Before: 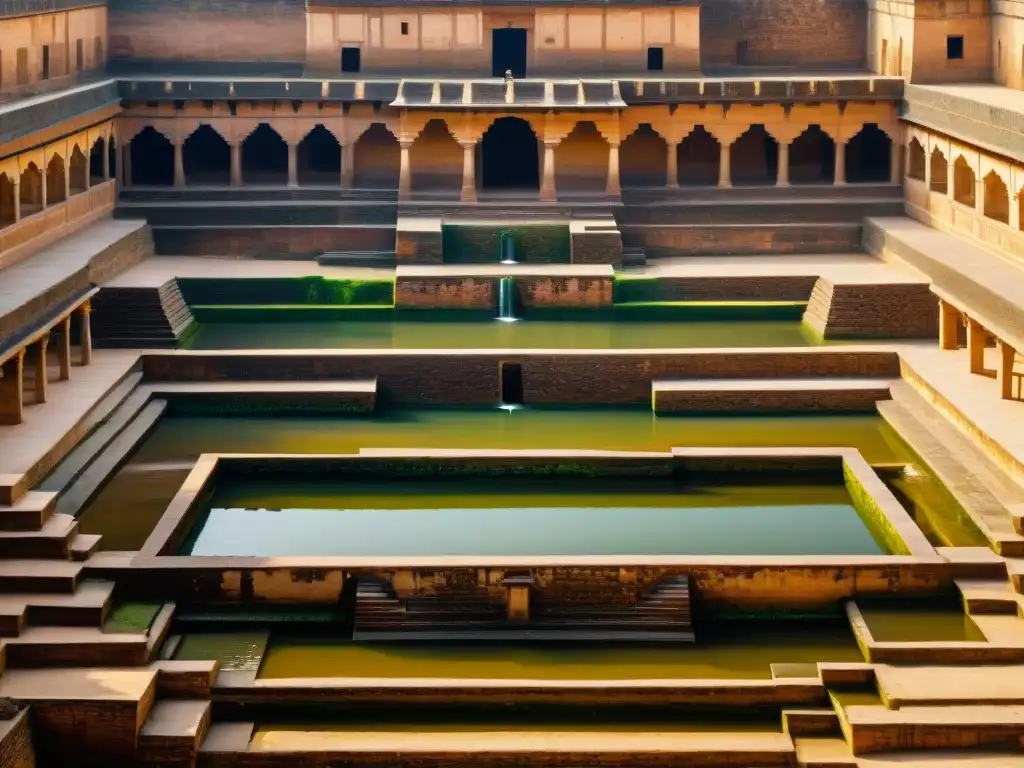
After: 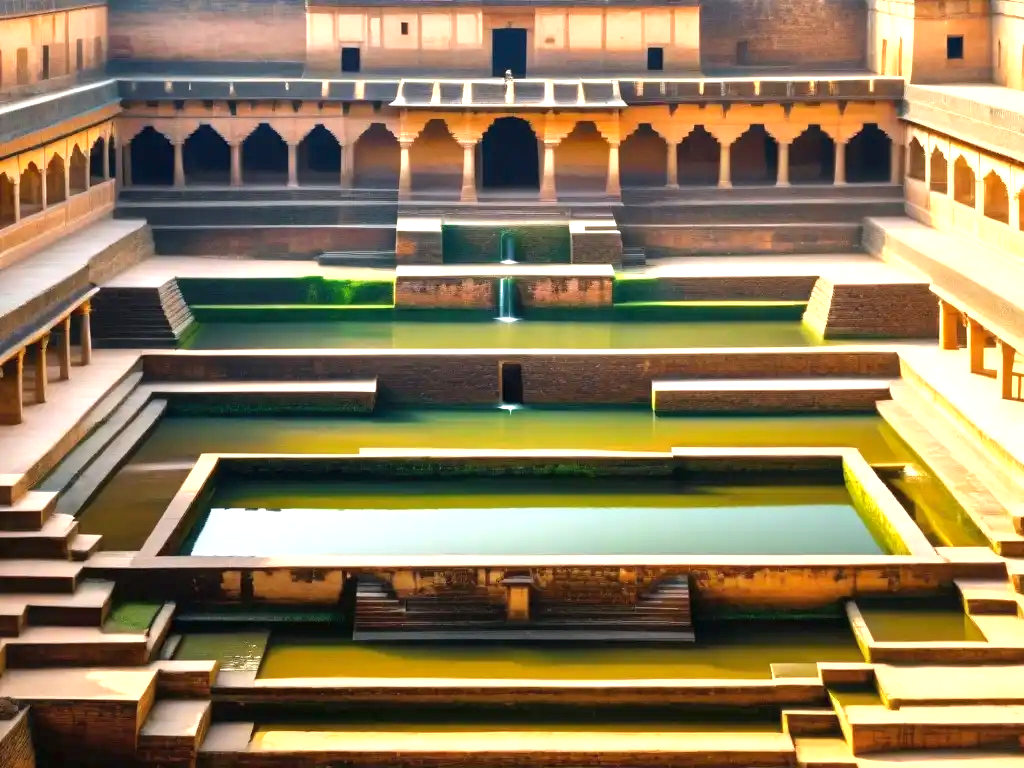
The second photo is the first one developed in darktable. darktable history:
shadows and highlights: shadows 24.78, highlights -23.47
exposure: black level correction 0, exposure 1.001 EV, compensate highlight preservation false
